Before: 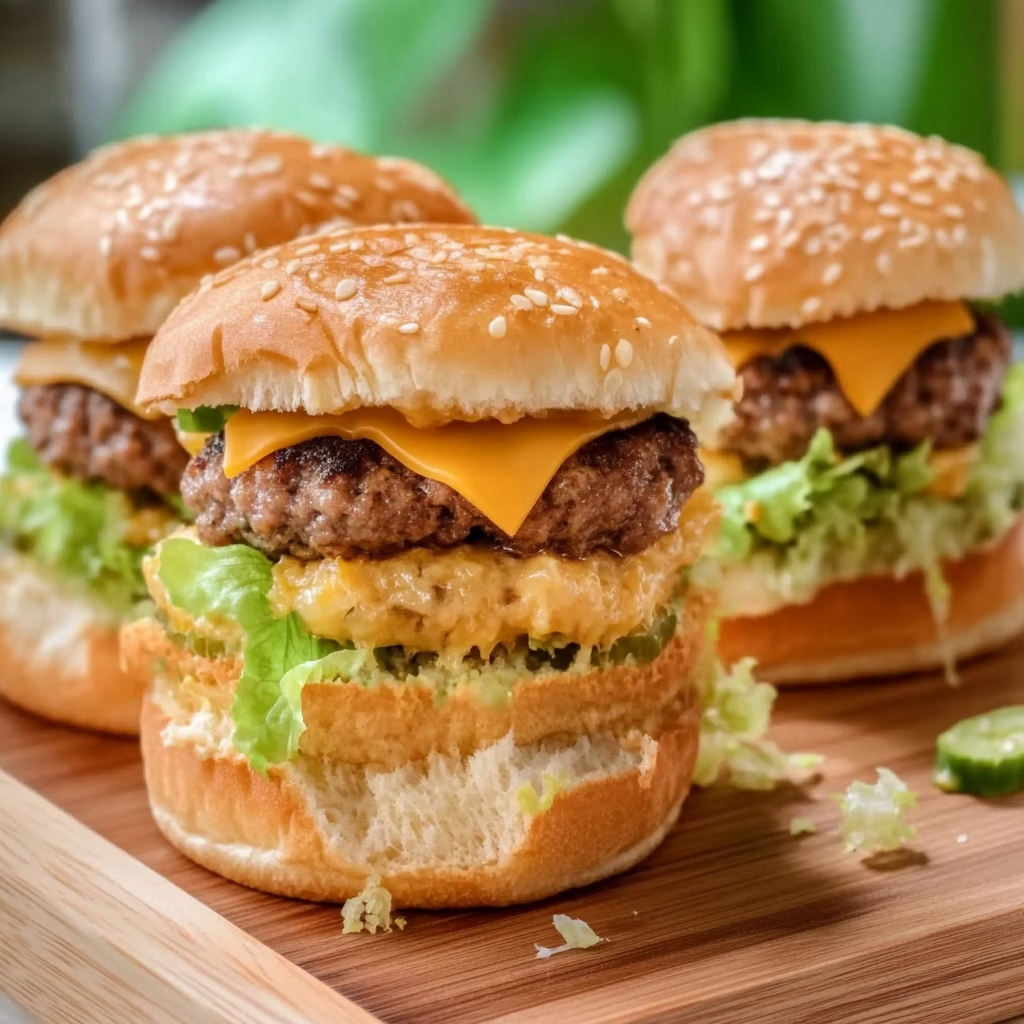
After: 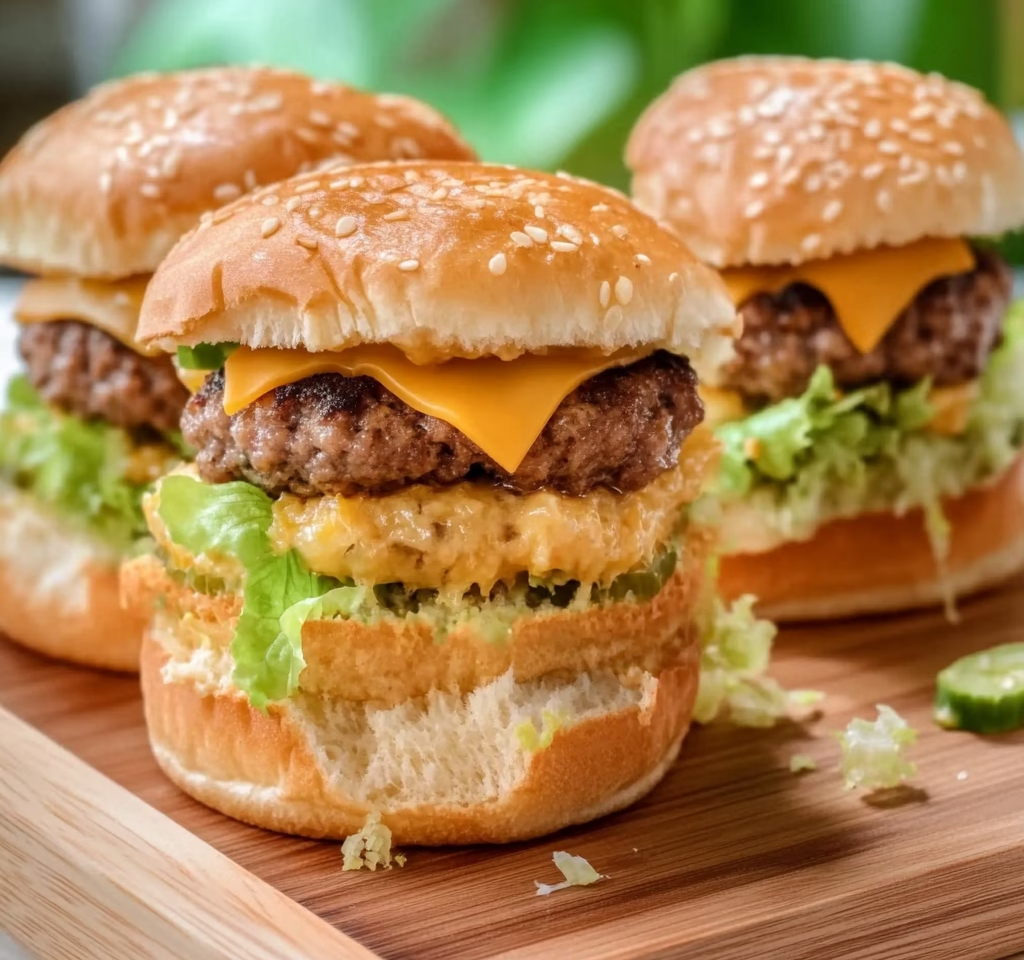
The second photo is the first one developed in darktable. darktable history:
crop and rotate: top 6.25%
tone equalizer: on, module defaults
